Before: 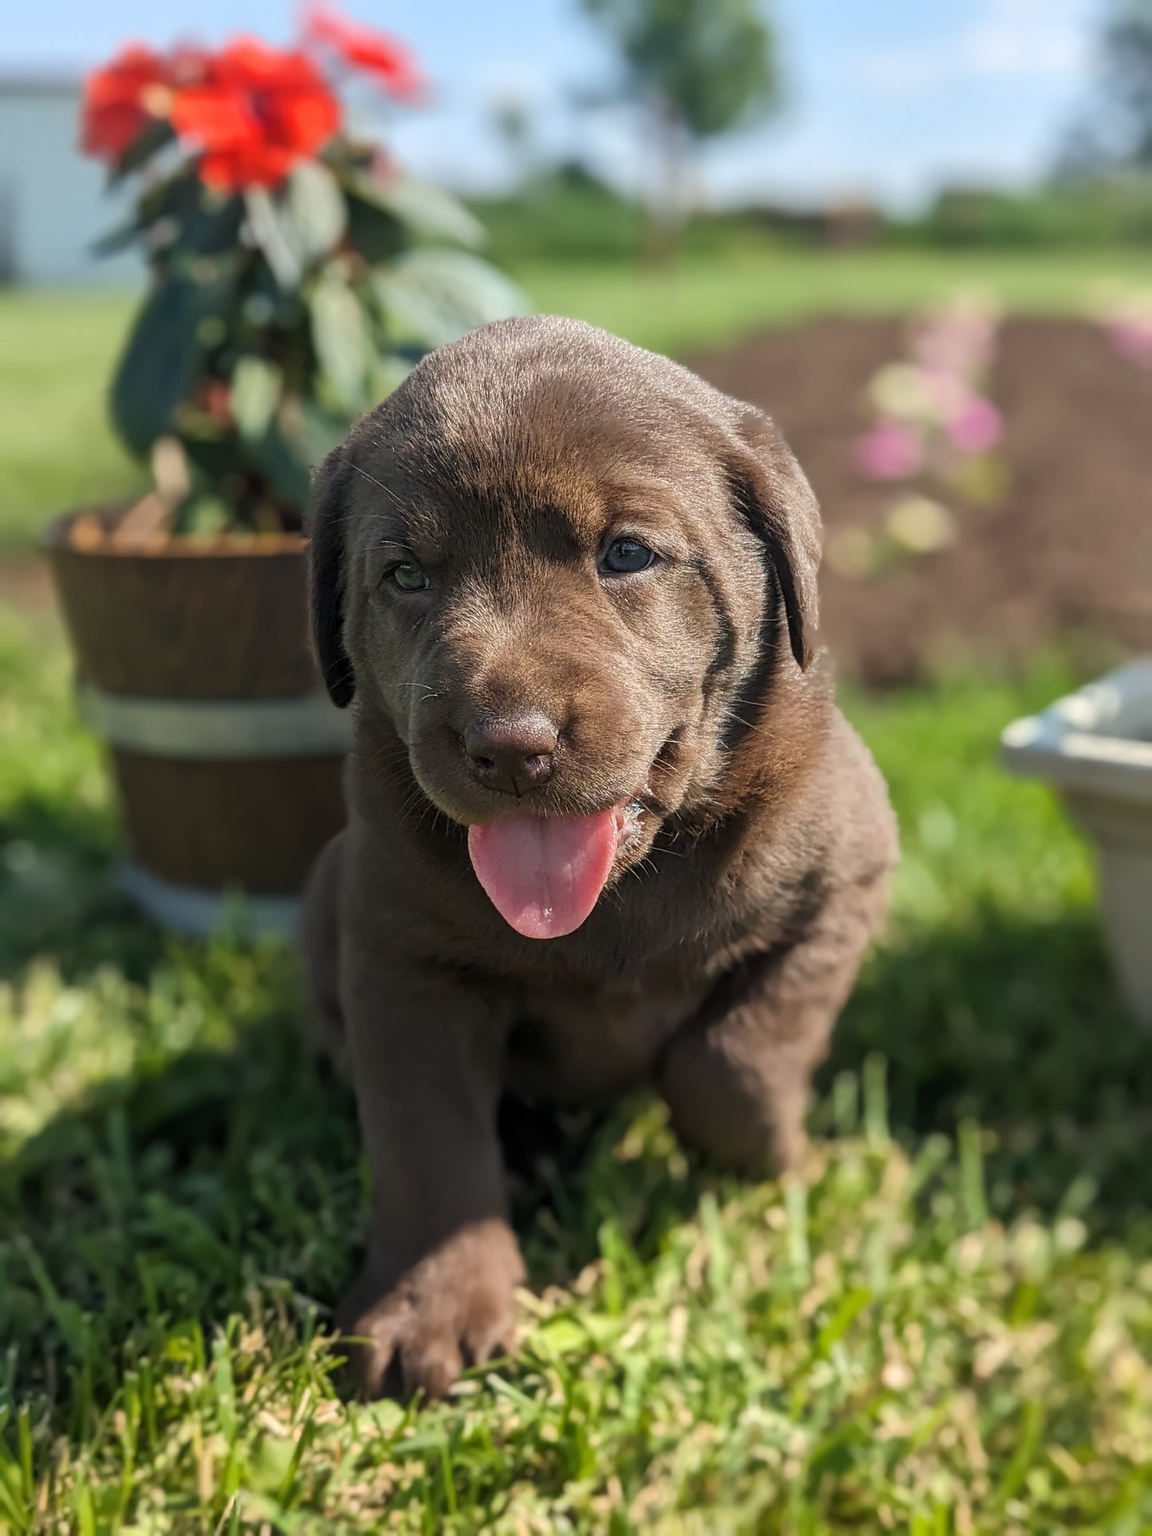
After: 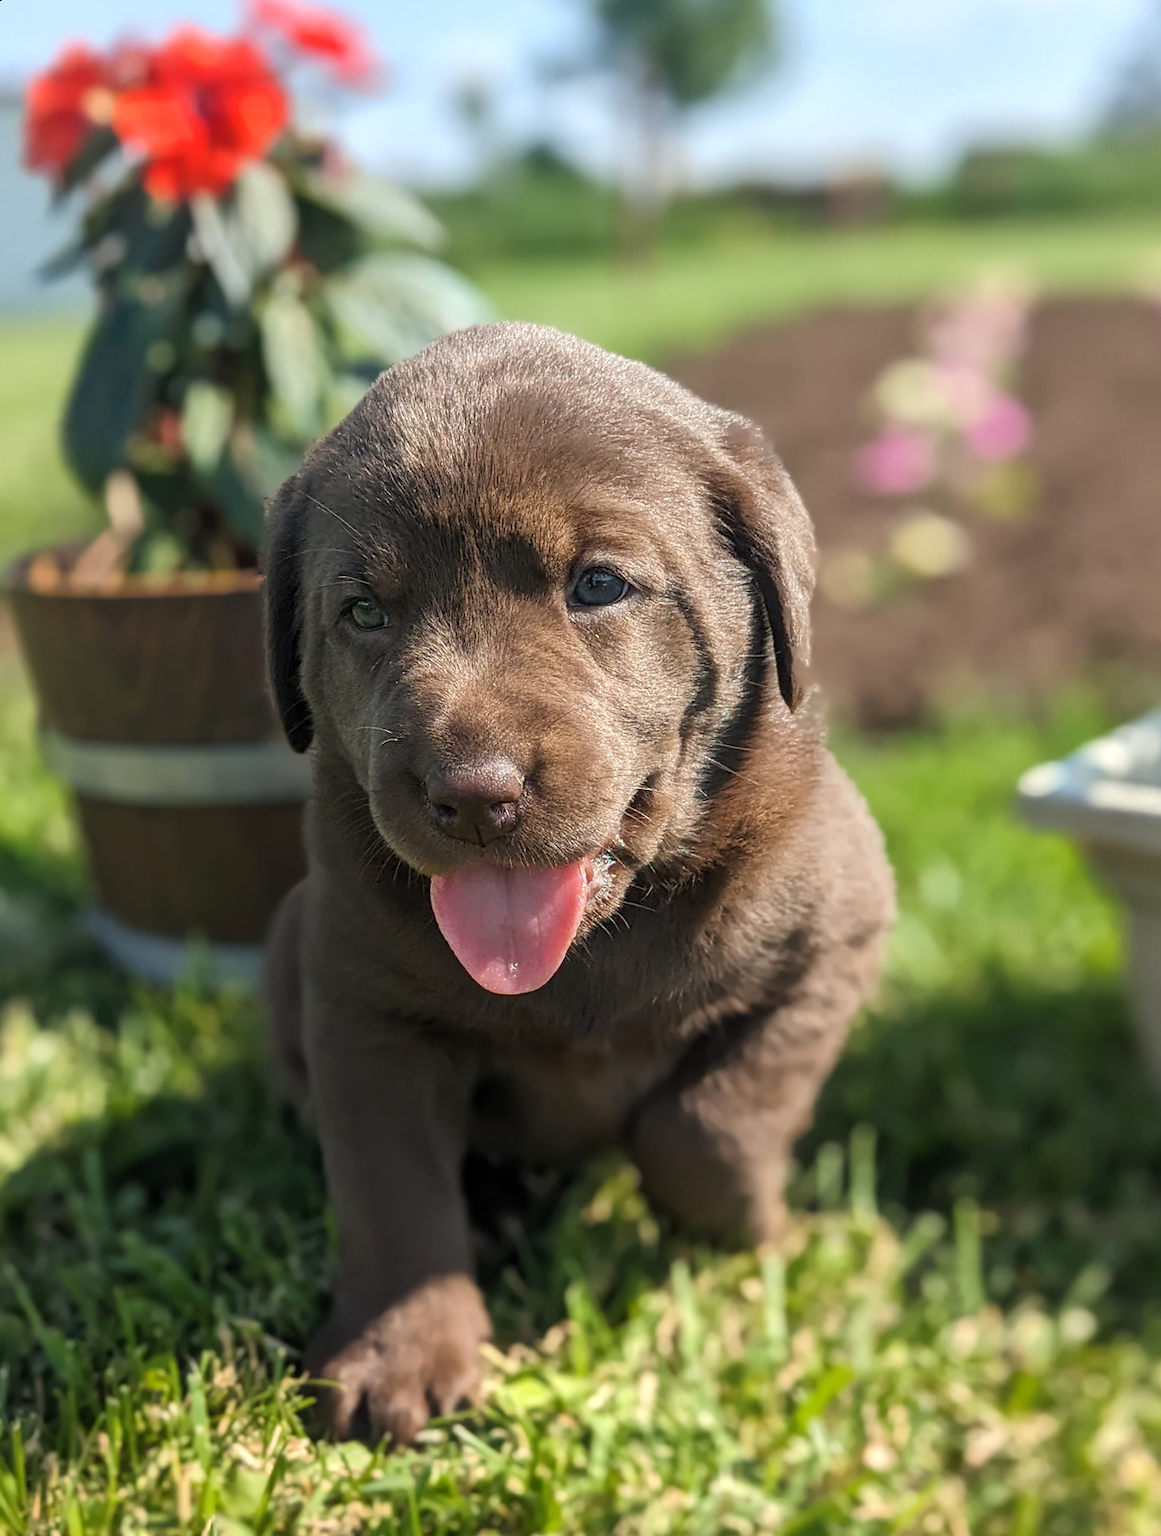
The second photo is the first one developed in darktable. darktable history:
exposure: exposure 0.197 EV, compensate highlight preservation false
rotate and perspective: rotation 0.062°, lens shift (vertical) 0.115, lens shift (horizontal) -0.133, crop left 0.047, crop right 0.94, crop top 0.061, crop bottom 0.94
